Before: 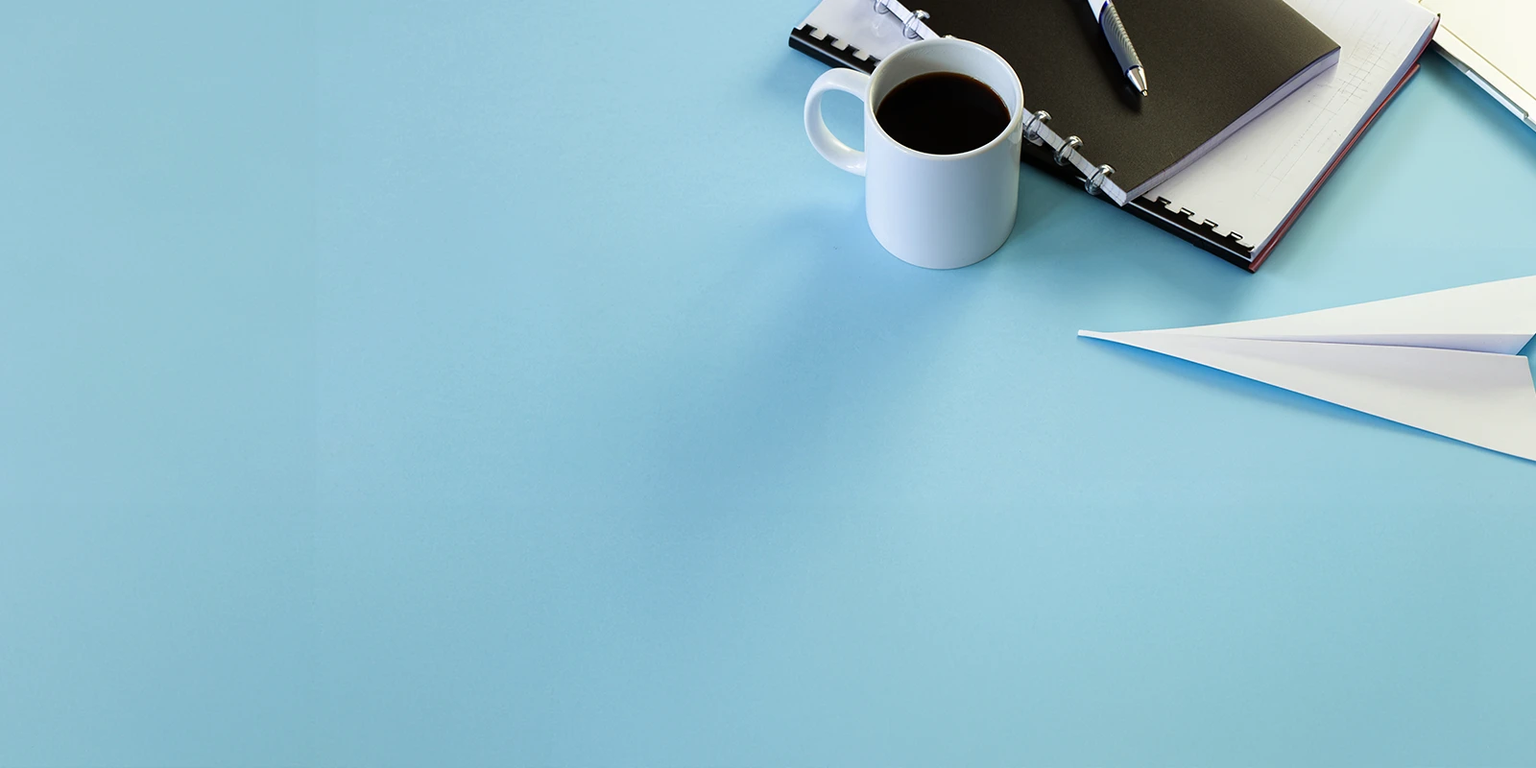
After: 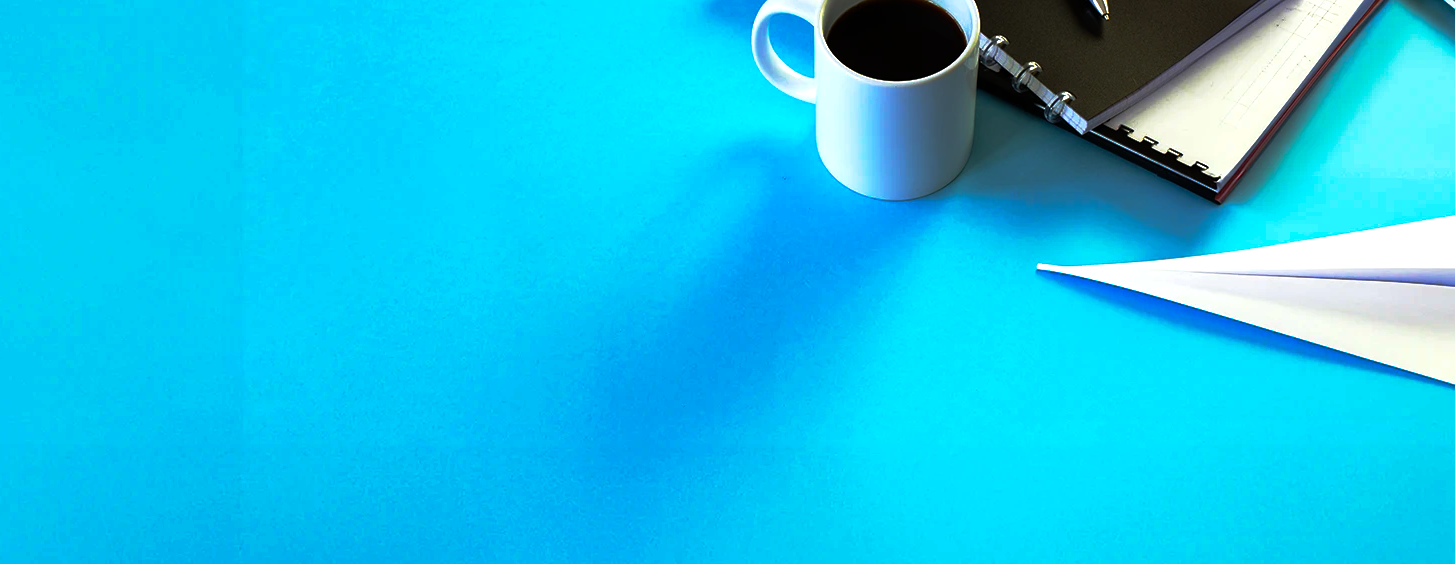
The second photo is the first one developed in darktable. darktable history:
exposure: black level correction 0, exposure 0.301 EV, compensate highlight preservation false
crop: left 5.419%, top 10.007%, right 3.582%, bottom 19.382%
color balance rgb: perceptual saturation grading › global saturation 42.177%, global vibrance 11.604%, contrast 4.894%
base curve: curves: ch0 [(0, 0) (0.564, 0.291) (0.802, 0.731) (1, 1)], preserve colors none
tone equalizer: edges refinement/feathering 500, mask exposure compensation -1.57 EV, preserve details no
